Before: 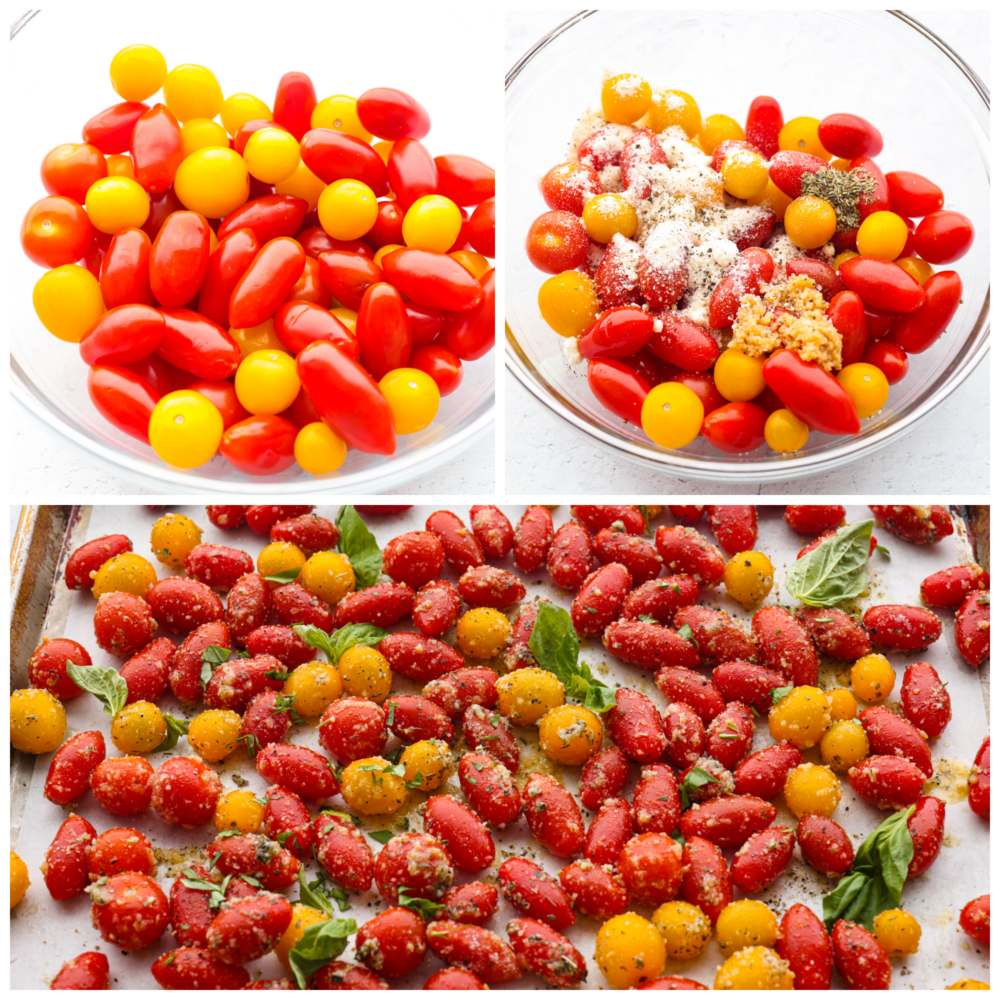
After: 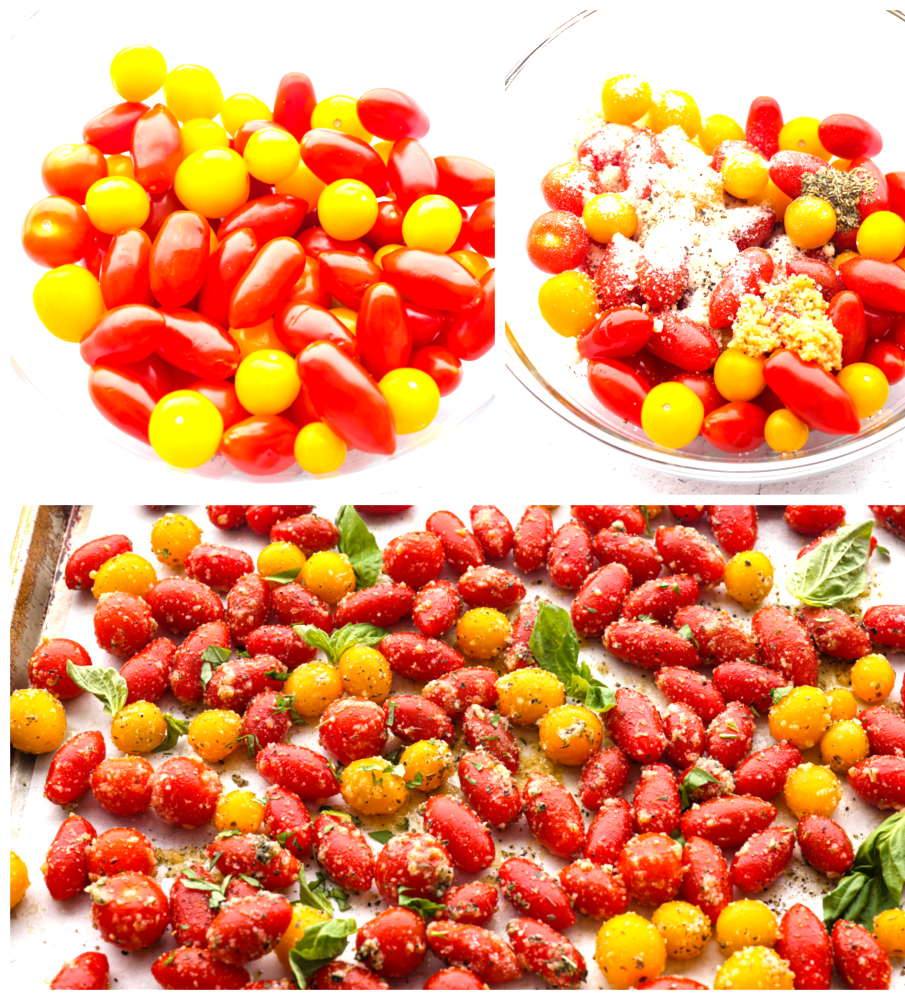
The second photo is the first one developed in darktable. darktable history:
tone equalizer: -8 EV -0.724 EV, -7 EV -0.703 EV, -6 EV -0.587 EV, -5 EV -0.42 EV, -3 EV 0.398 EV, -2 EV 0.6 EV, -1 EV 0.688 EV, +0 EV 0.734 EV
crop: right 9.49%, bottom 0.039%
